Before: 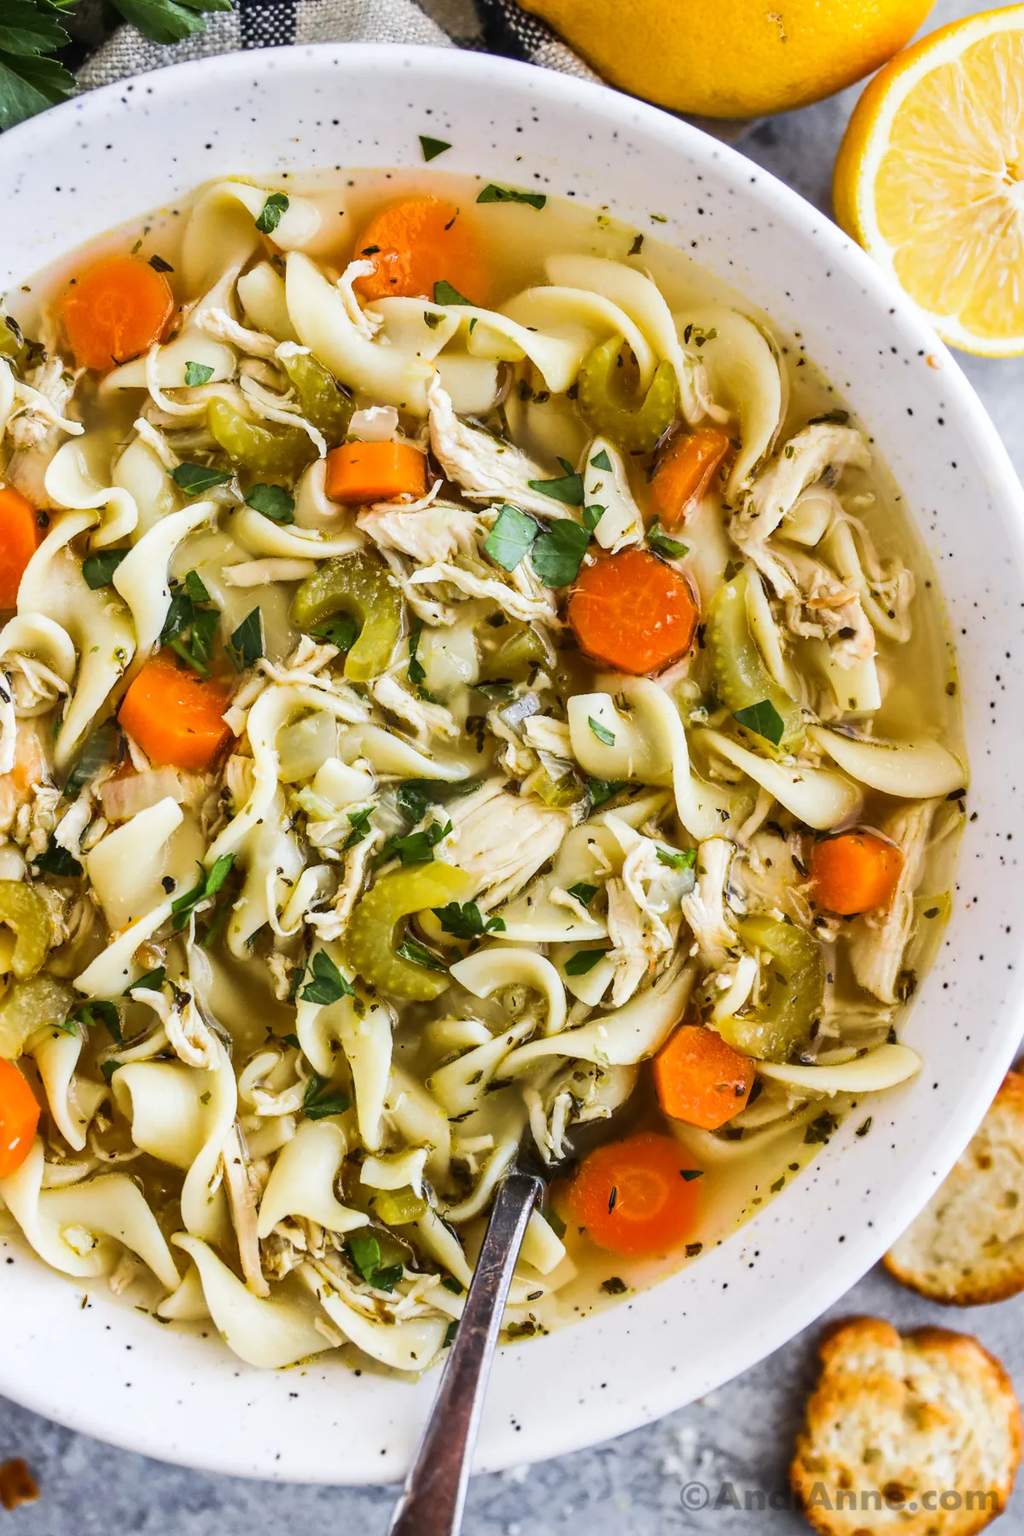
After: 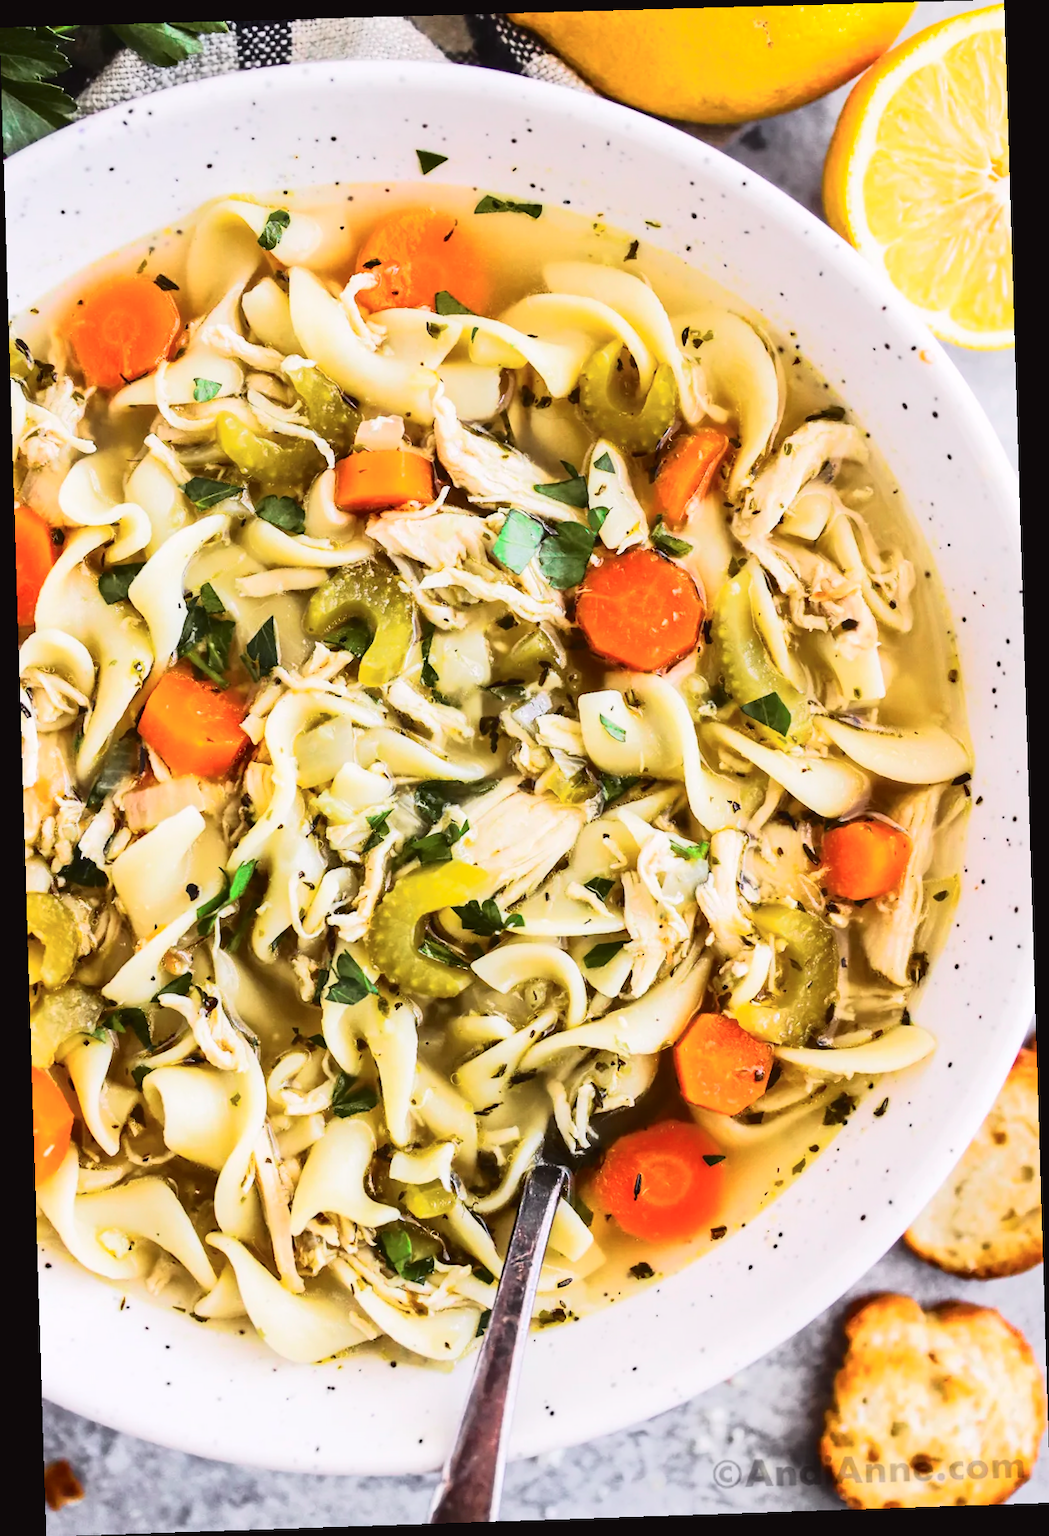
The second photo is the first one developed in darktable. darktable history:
tone curve: curves: ch0 [(0, 0.032) (0.094, 0.08) (0.265, 0.208) (0.41, 0.417) (0.498, 0.496) (0.638, 0.673) (0.819, 0.841) (0.96, 0.899)]; ch1 [(0, 0) (0.161, 0.092) (0.37, 0.302) (0.417, 0.434) (0.495, 0.504) (0.576, 0.589) (0.725, 0.765) (1, 1)]; ch2 [(0, 0) (0.352, 0.403) (0.45, 0.469) (0.521, 0.515) (0.59, 0.579) (1, 1)], color space Lab, independent channels, preserve colors none
exposure: exposure 0.6 EV, compensate highlight preservation false
rotate and perspective: rotation -1.77°, lens shift (horizontal) 0.004, automatic cropping off
levels: levels [0, 0.51, 1]
